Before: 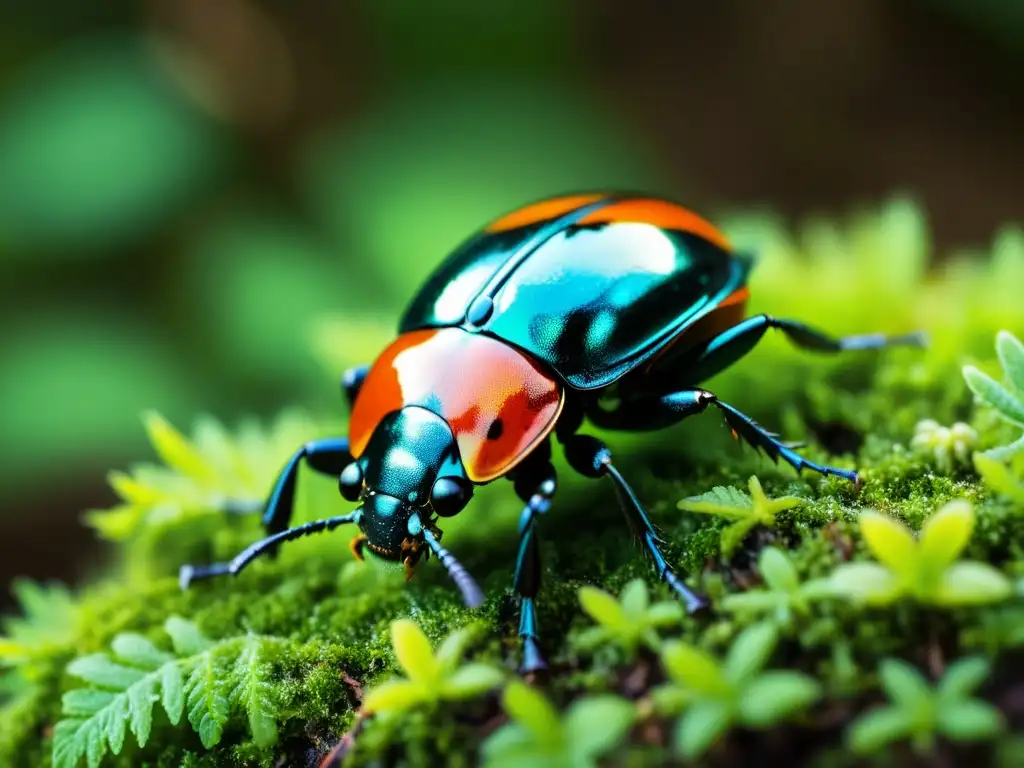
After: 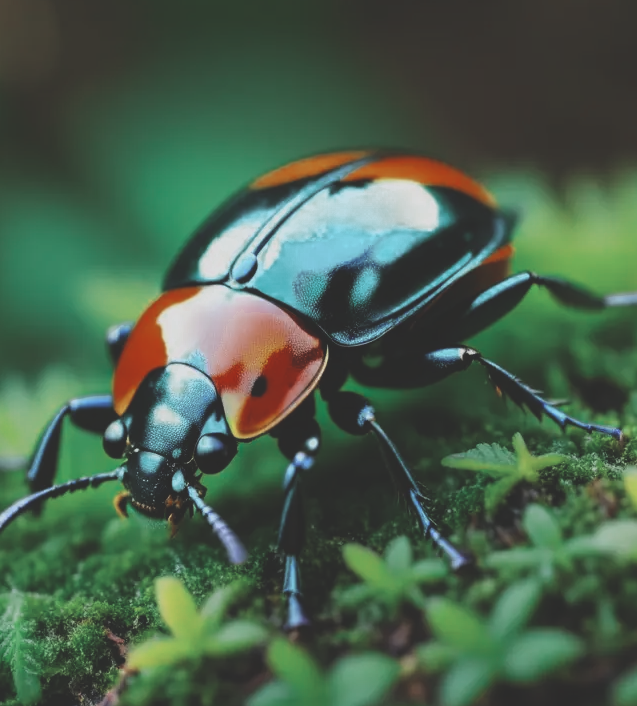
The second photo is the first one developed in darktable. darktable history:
exposure: black level correction -0.034, exposure -0.497 EV, compensate highlight preservation false
tone equalizer: on, module defaults
color zones: curves: ch0 [(0, 0.5) (0.125, 0.4) (0.25, 0.5) (0.375, 0.4) (0.5, 0.4) (0.625, 0.6) (0.75, 0.6) (0.875, 0.5)]; ch1 [(0, 0.35) (0.125, 0.45) (0.25, 0.35) (0.375, 0.35) (0.5, 0.35) (0.625, 0.35) (0.75, 0.45) (0.875, 0.35)]; ch2 [(0, 0.6) (0.125, 0.5) (0.25, 0.5) (0.375, 0.6) (0.5, 0.6) (0.625, 0.5) (0.75, 0.5) (0.875, 0.5)]
crop and rotate: left 23.109%, top 5.635%, right 14.657%, bottom 2.33%
